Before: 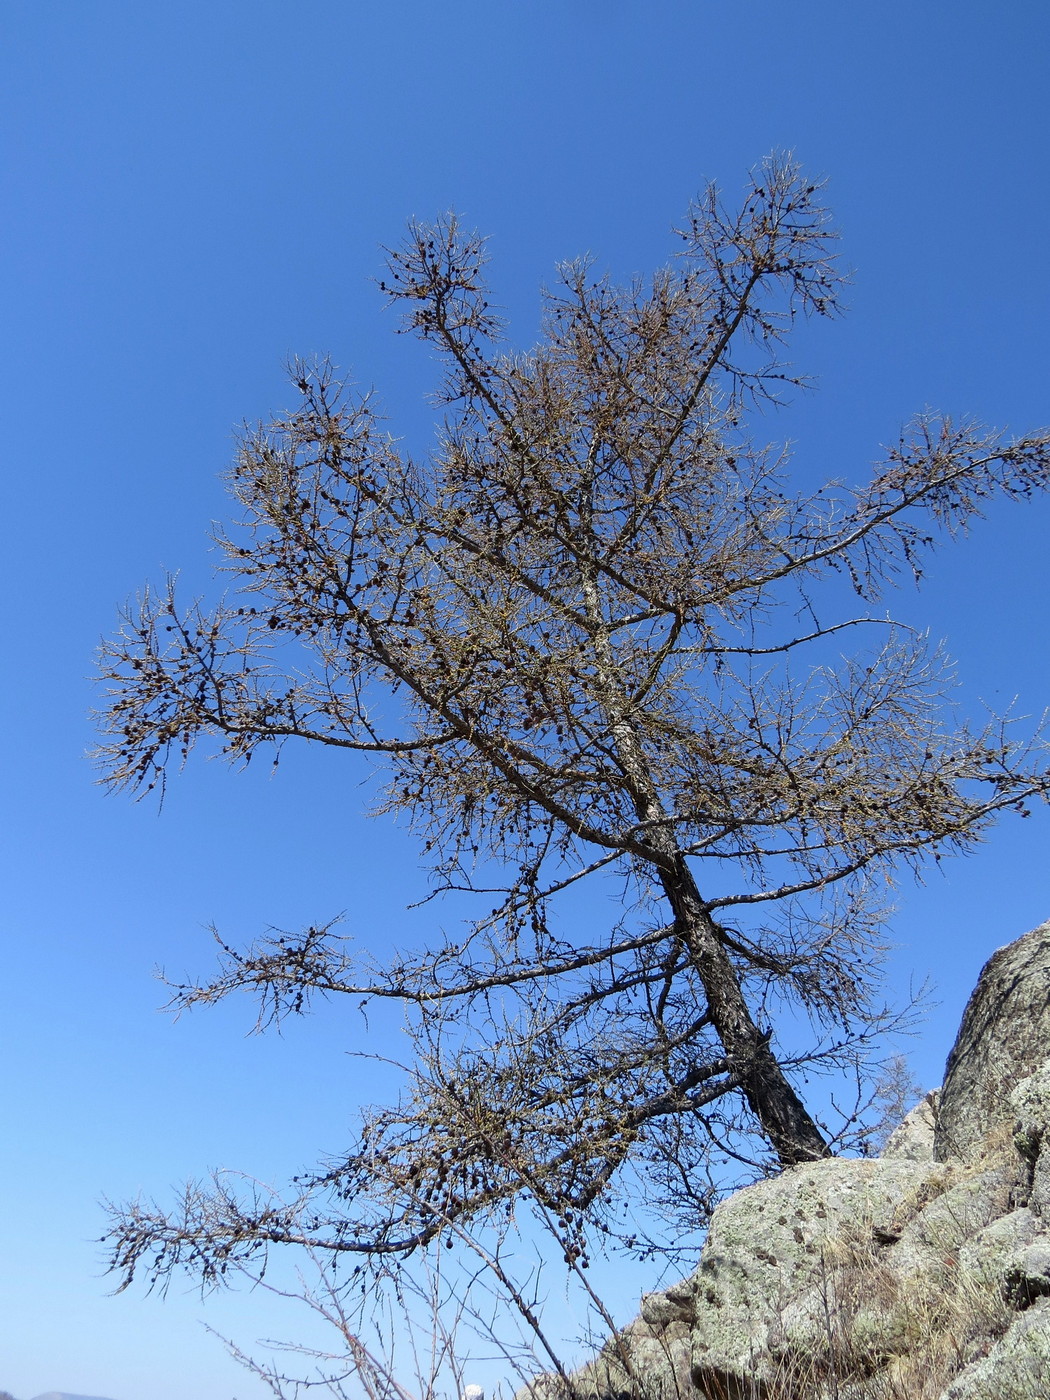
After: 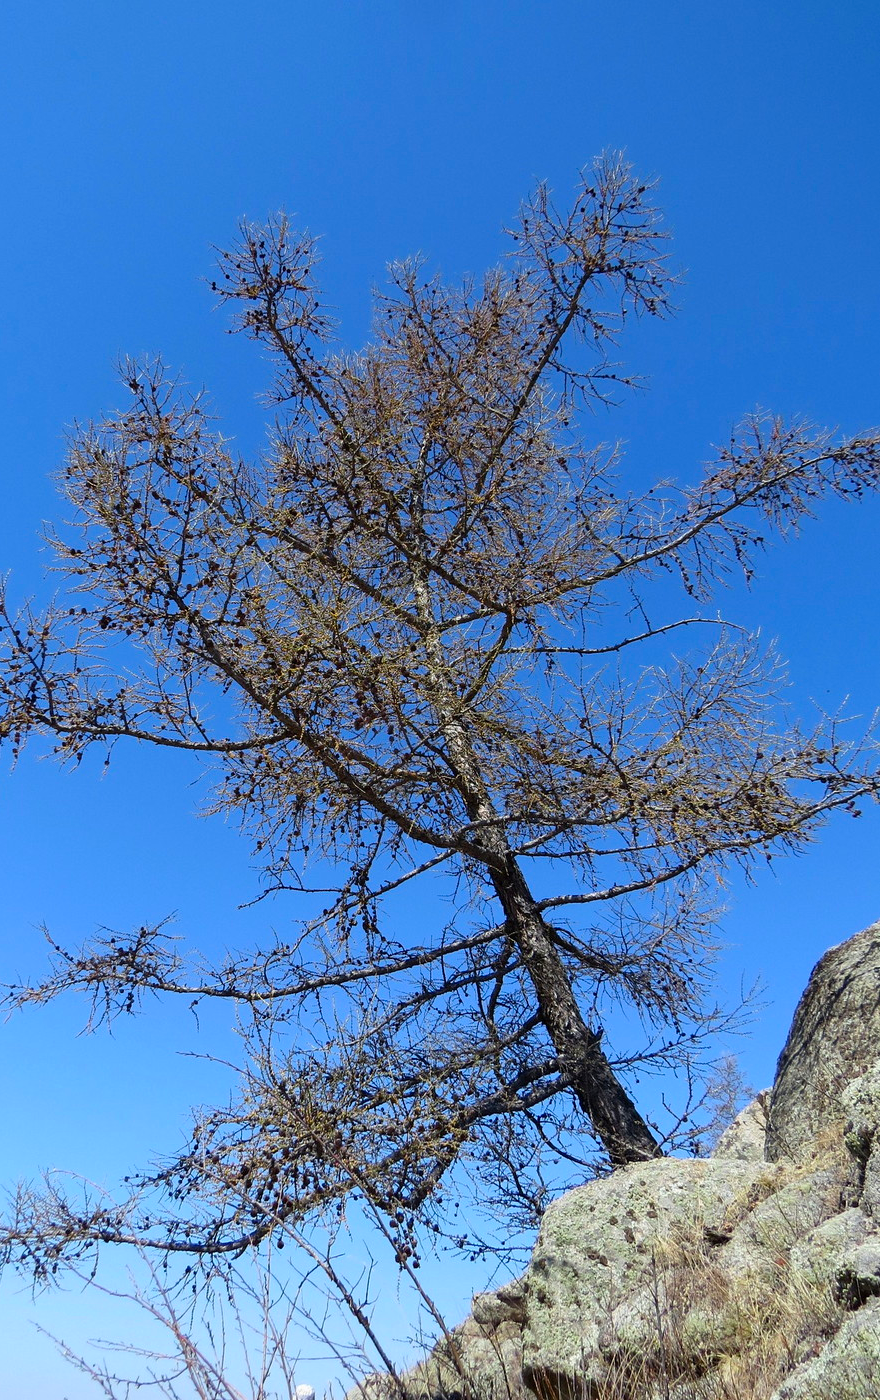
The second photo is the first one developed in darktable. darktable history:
color balance rgb: perceptual saturation grading › global saturation 20%, global vibrance 20%
crop: left 16.145%
